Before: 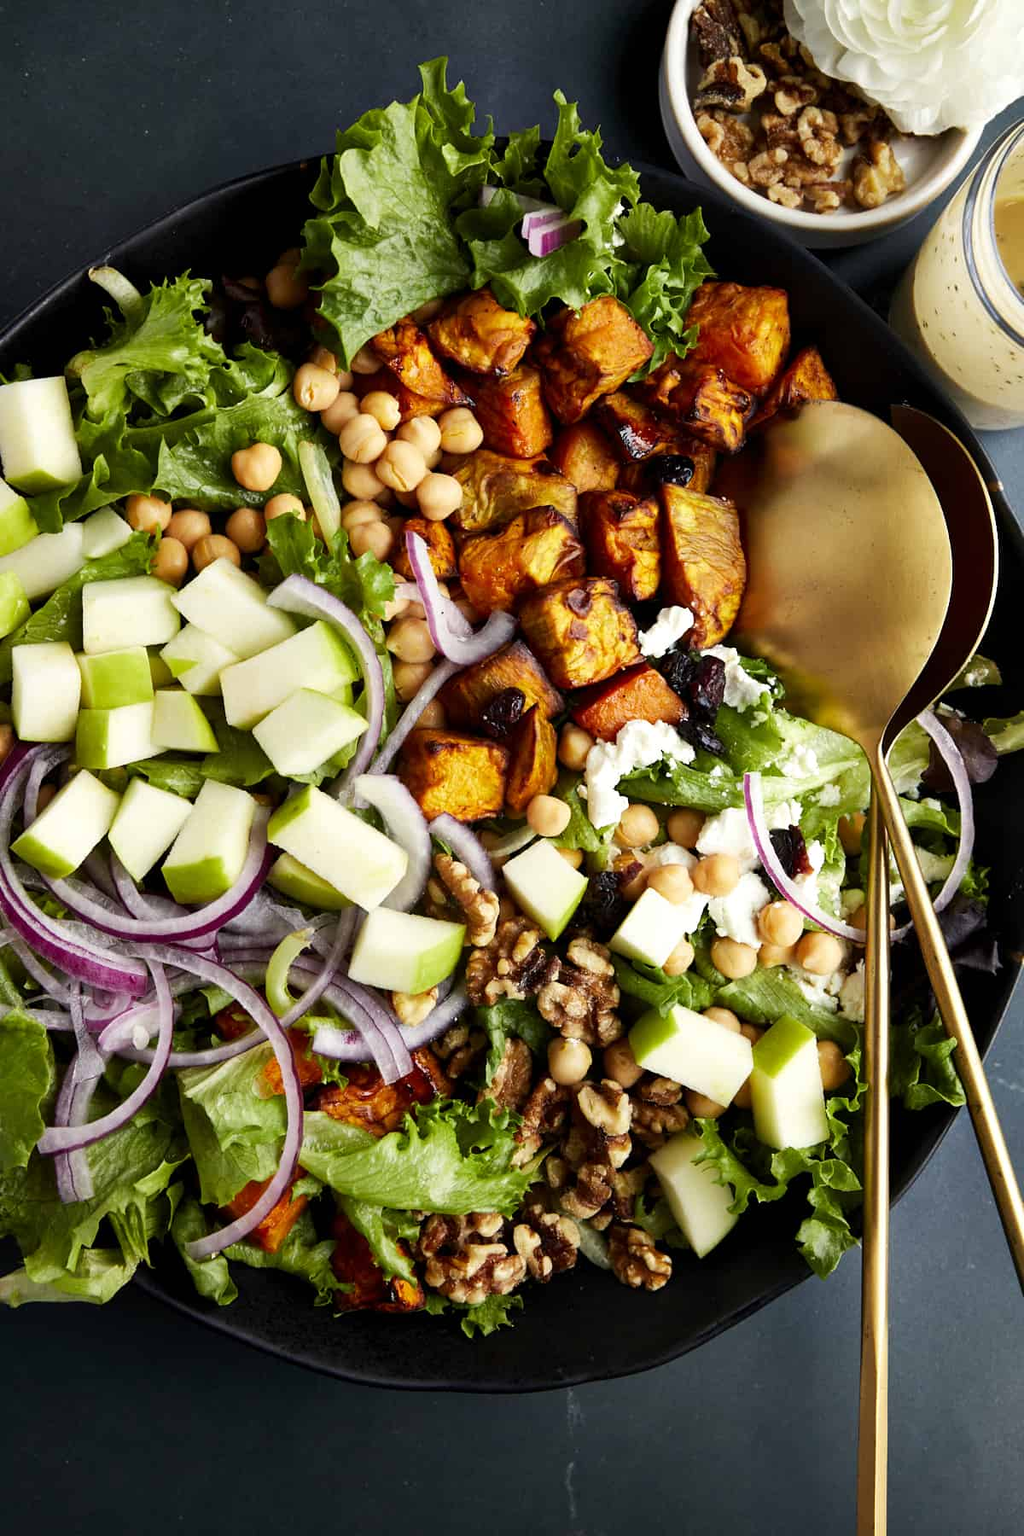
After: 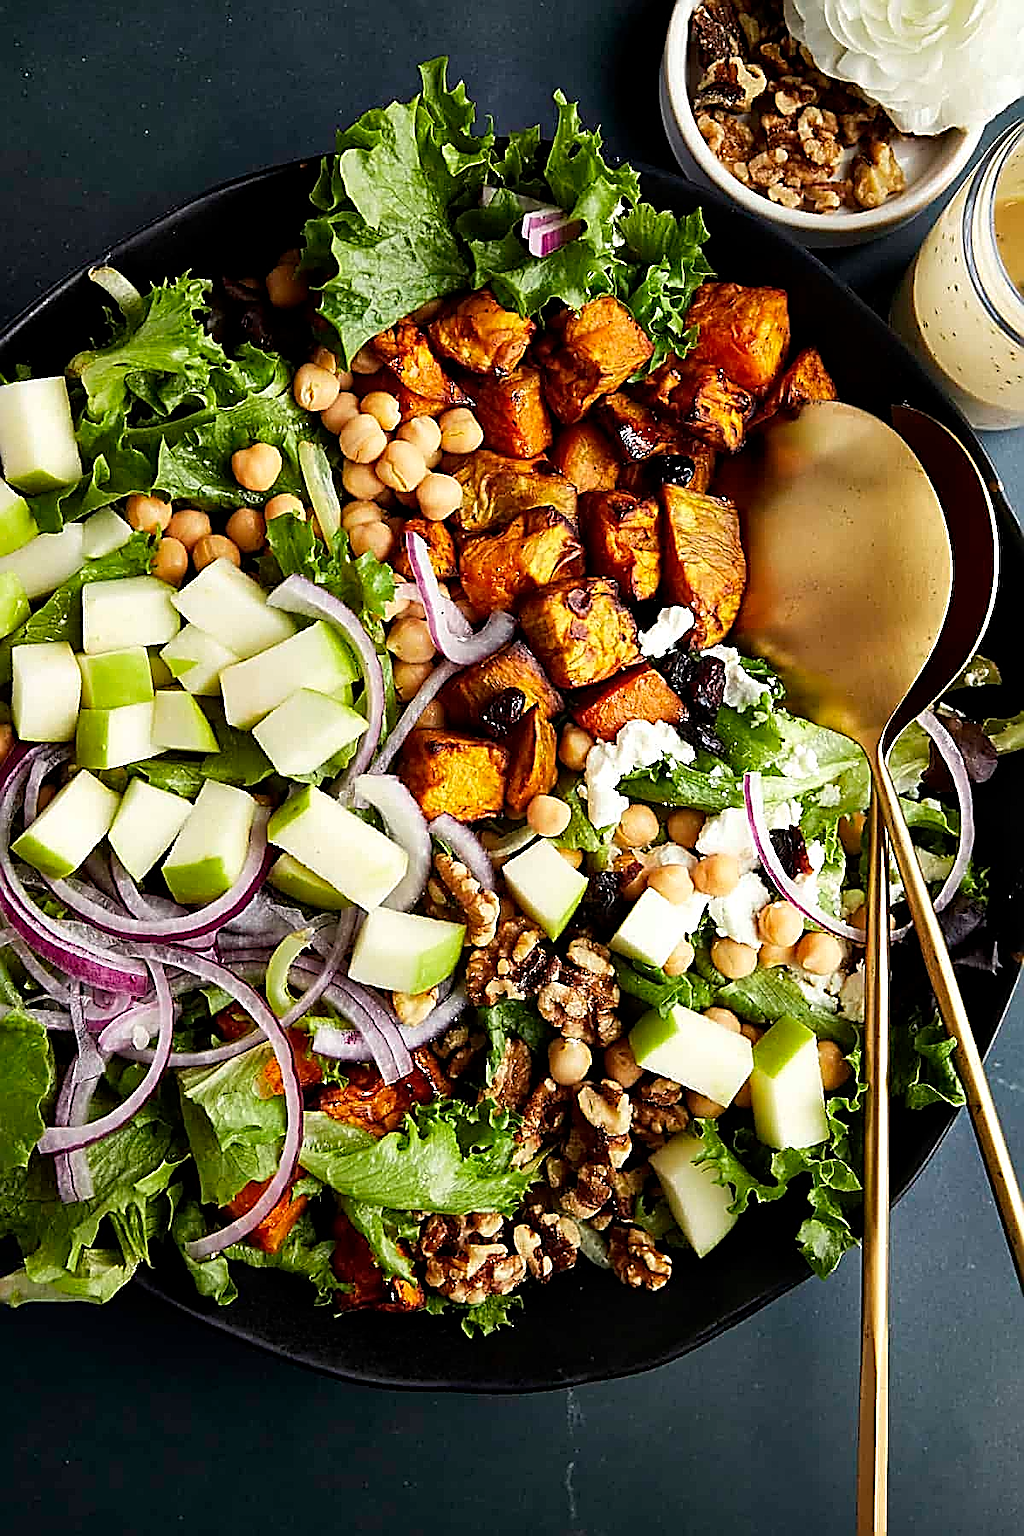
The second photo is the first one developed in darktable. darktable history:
sharpen: amount 1.988
